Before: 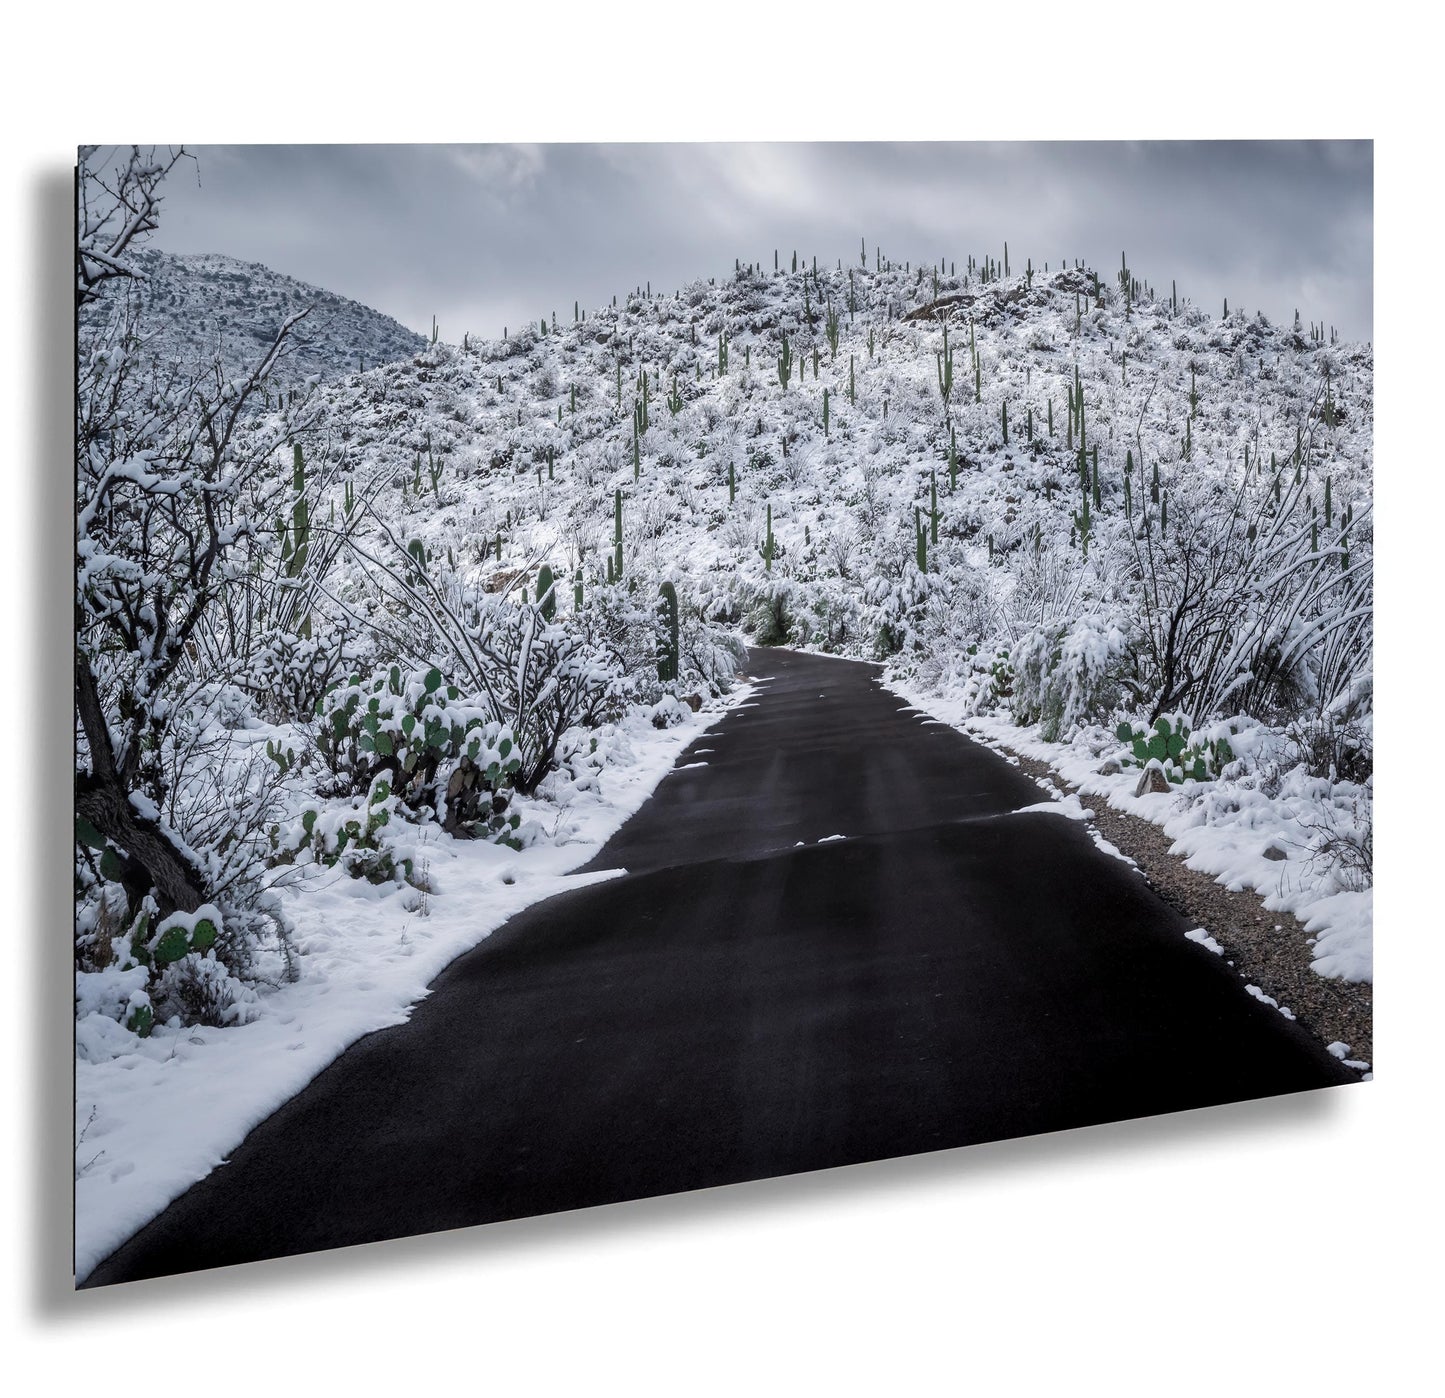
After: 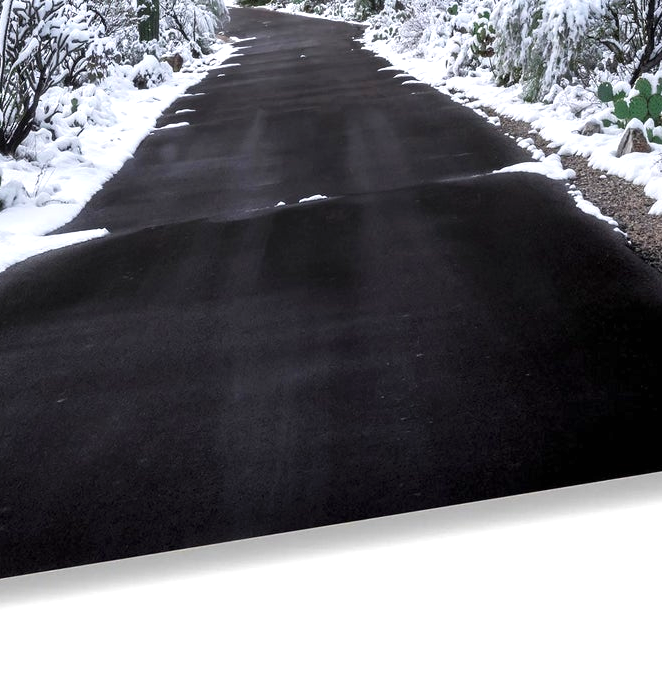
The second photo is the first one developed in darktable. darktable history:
crop: left 35.976%, top 45.819%, right 18.162%, bottom 5.807%
exposure: black level correction 0, exposure 0.7 EV, compensate exposure bias true, compensate highlight preservation false
